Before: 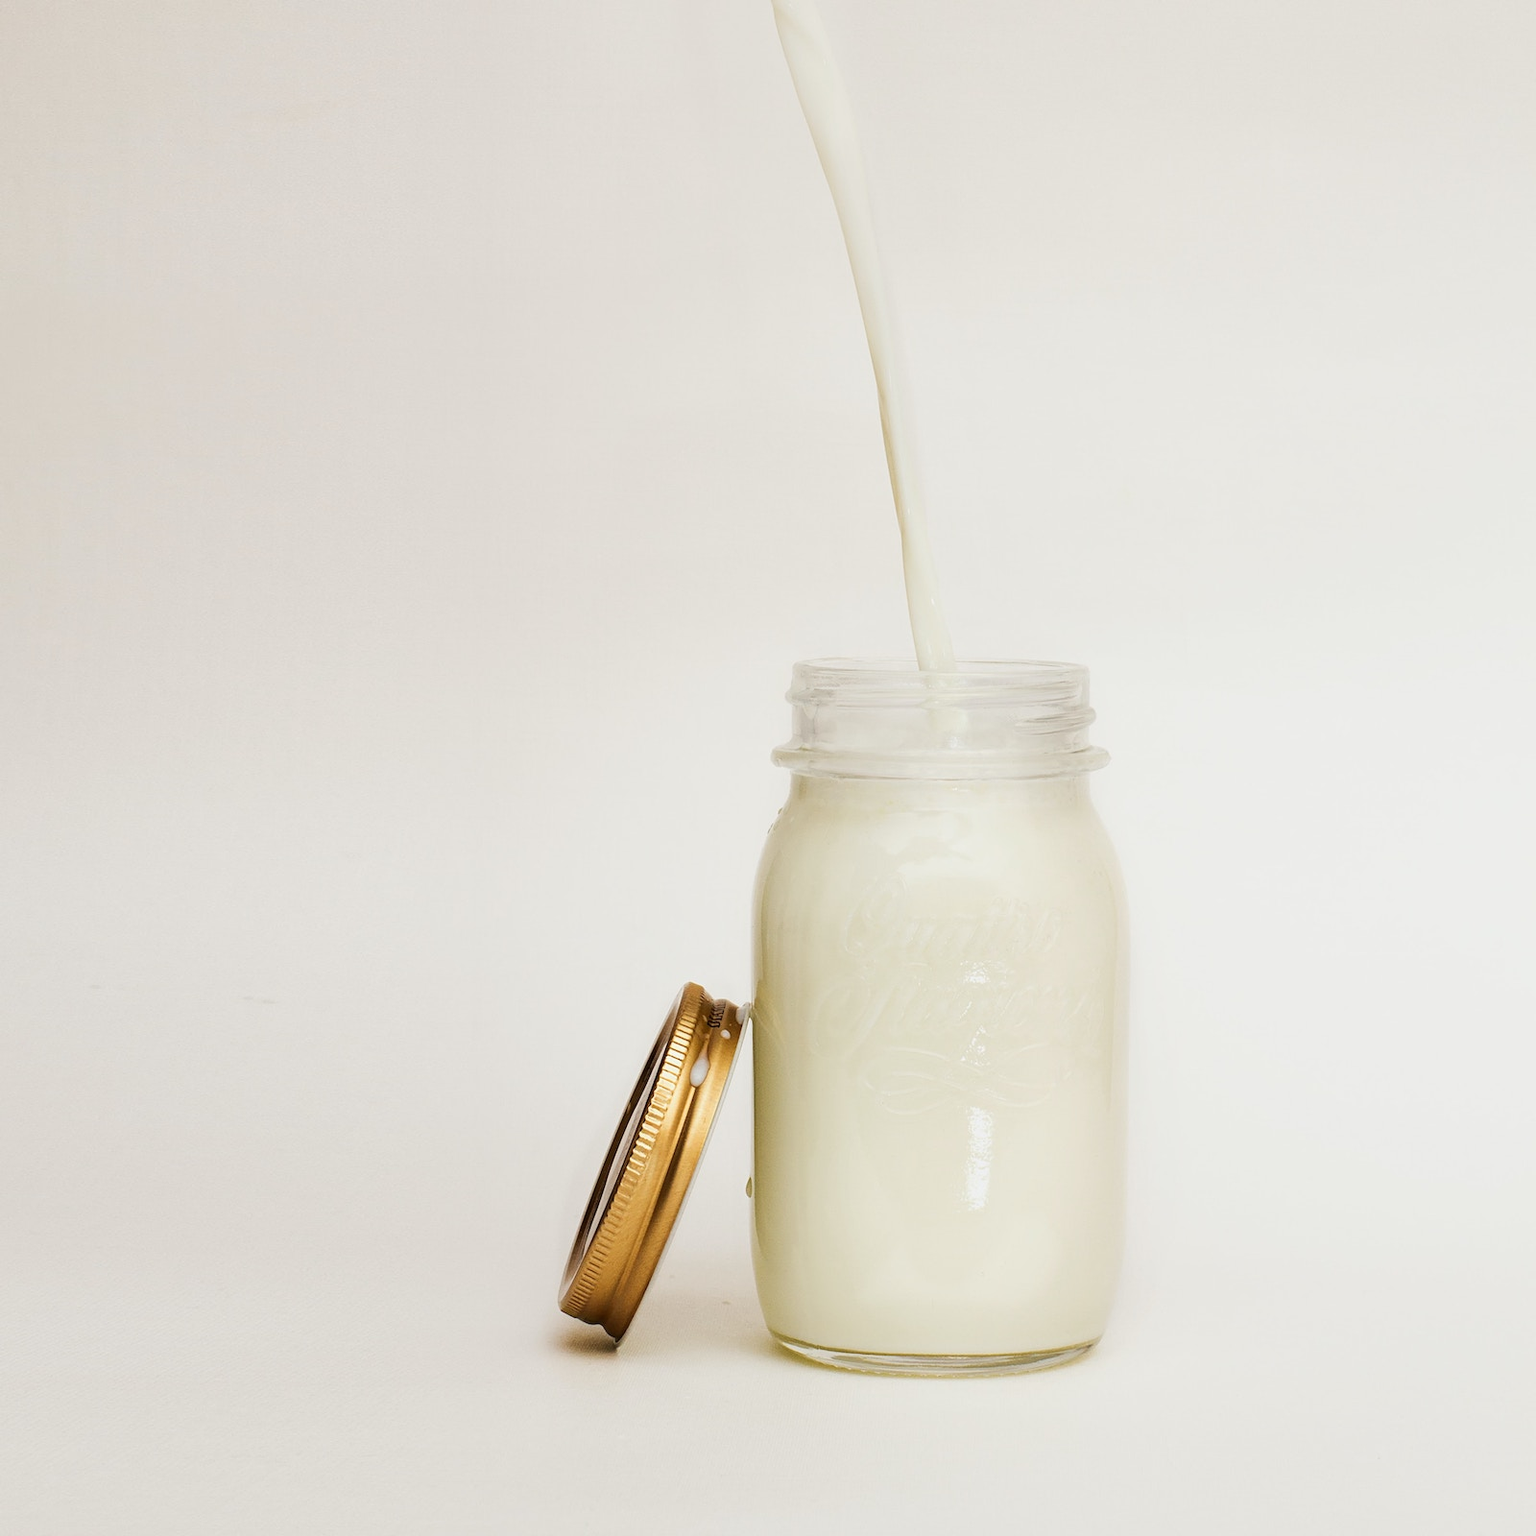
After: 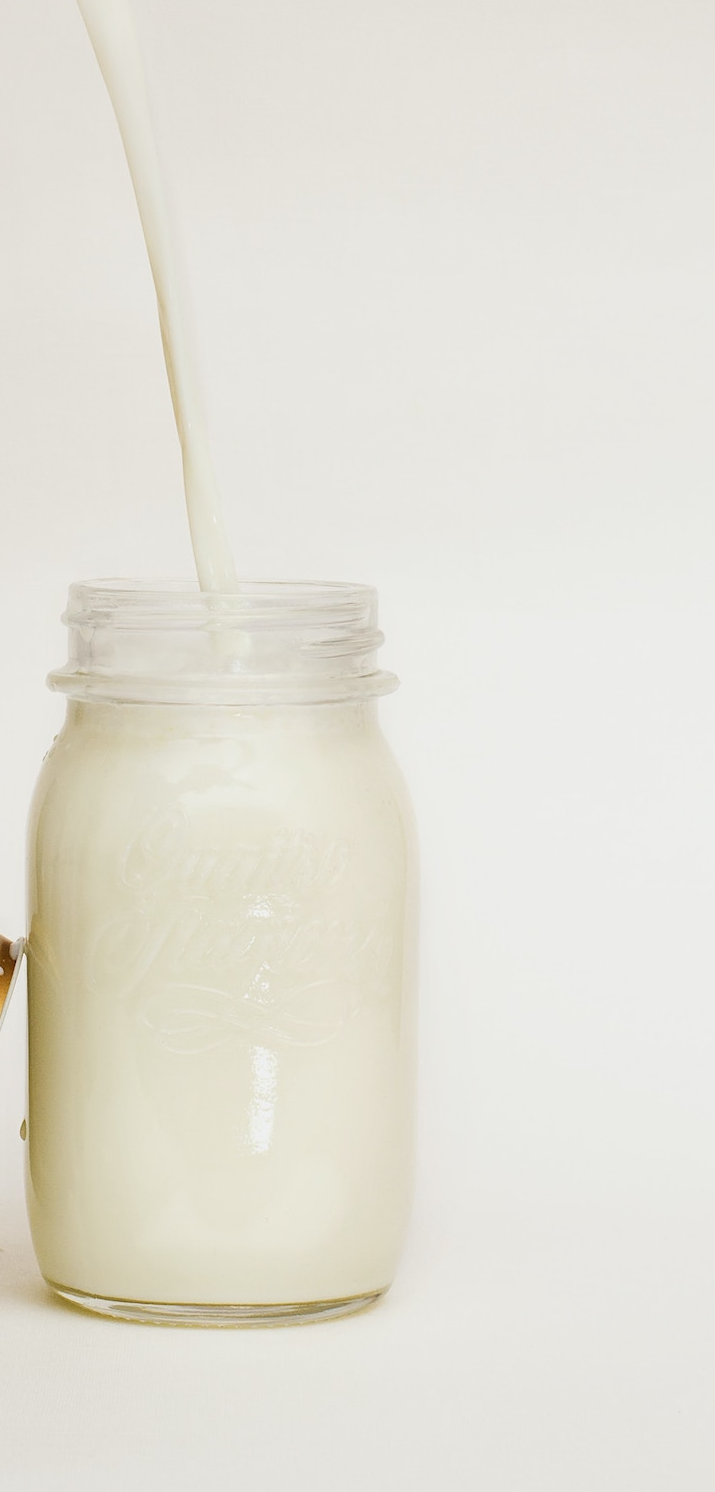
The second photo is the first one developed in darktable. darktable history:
crop: left 47.332%, top 6.697%, right 7.92%
